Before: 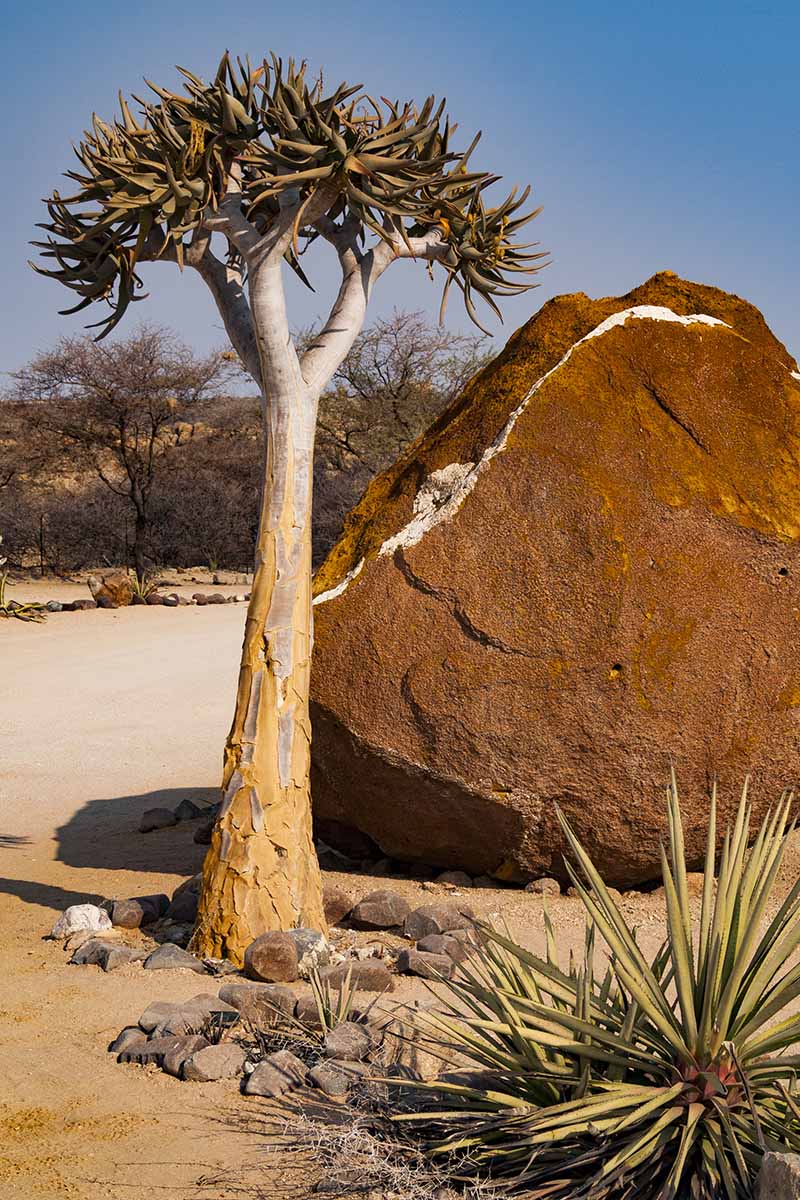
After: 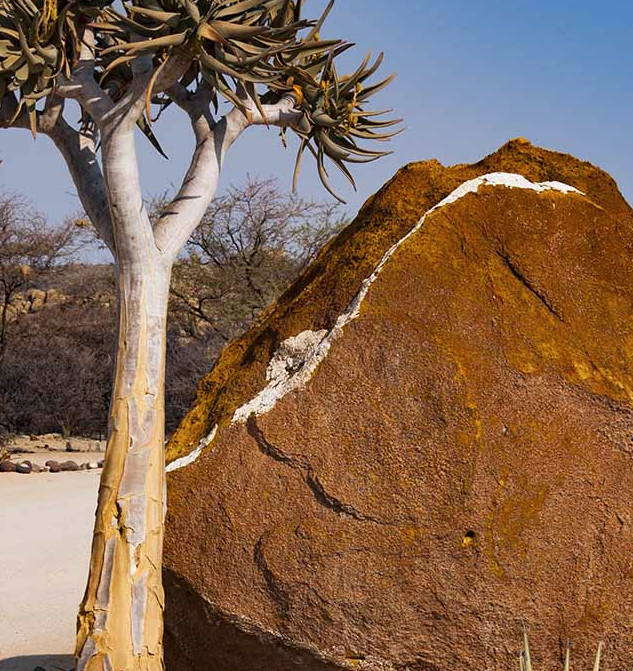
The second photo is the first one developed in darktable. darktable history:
color calibration: x 0.356, y 0.369, temperature 4727.33 K
crop: left 18.428%, top 11.116%, right 2.36%, bottom 32.906%
